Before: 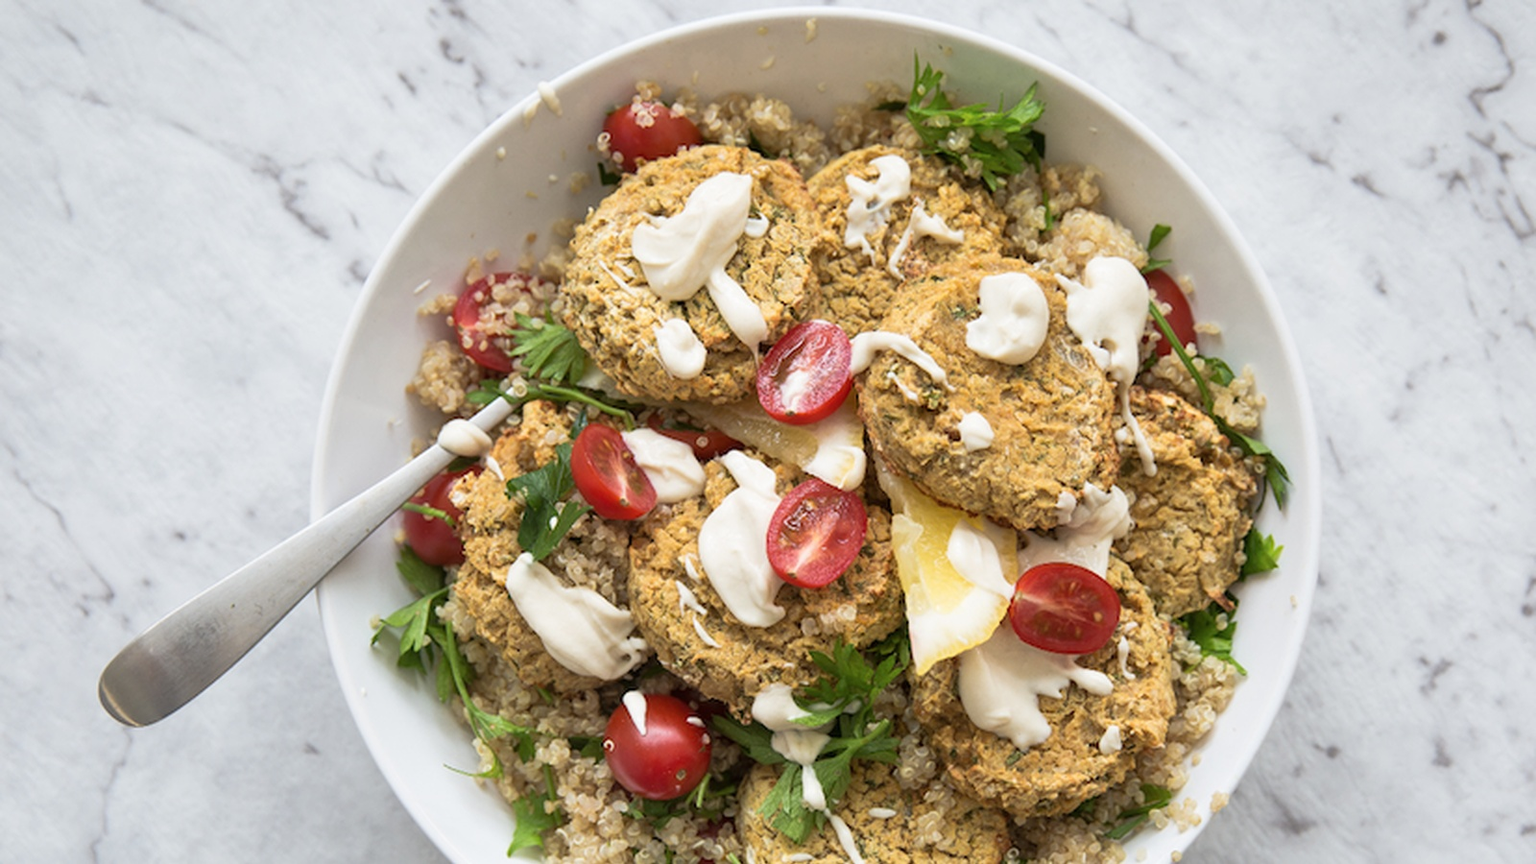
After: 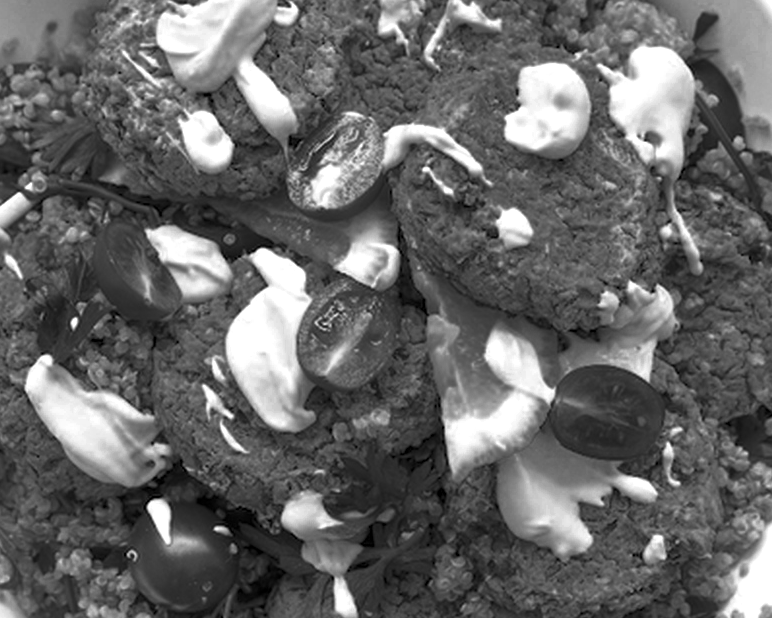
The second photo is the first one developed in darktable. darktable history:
local contrast: highlights 100%, shadows 100%, detail 120%, midtone range 0.2
crop: left 31.379%, top 24.658%, right 20.326%, bottom 6.628%
color zones: curves: ch0 [(0.287, 0.048) (0.493, 0.484) (0.737, 0.816)]; ch1 [(0, 0) (0.143, 0) (0.286, 0) (0.429, 0) (0.571, 0) (0.714, 0) (0.857, 0)]
white balance: red 0.967, blue 1.049
